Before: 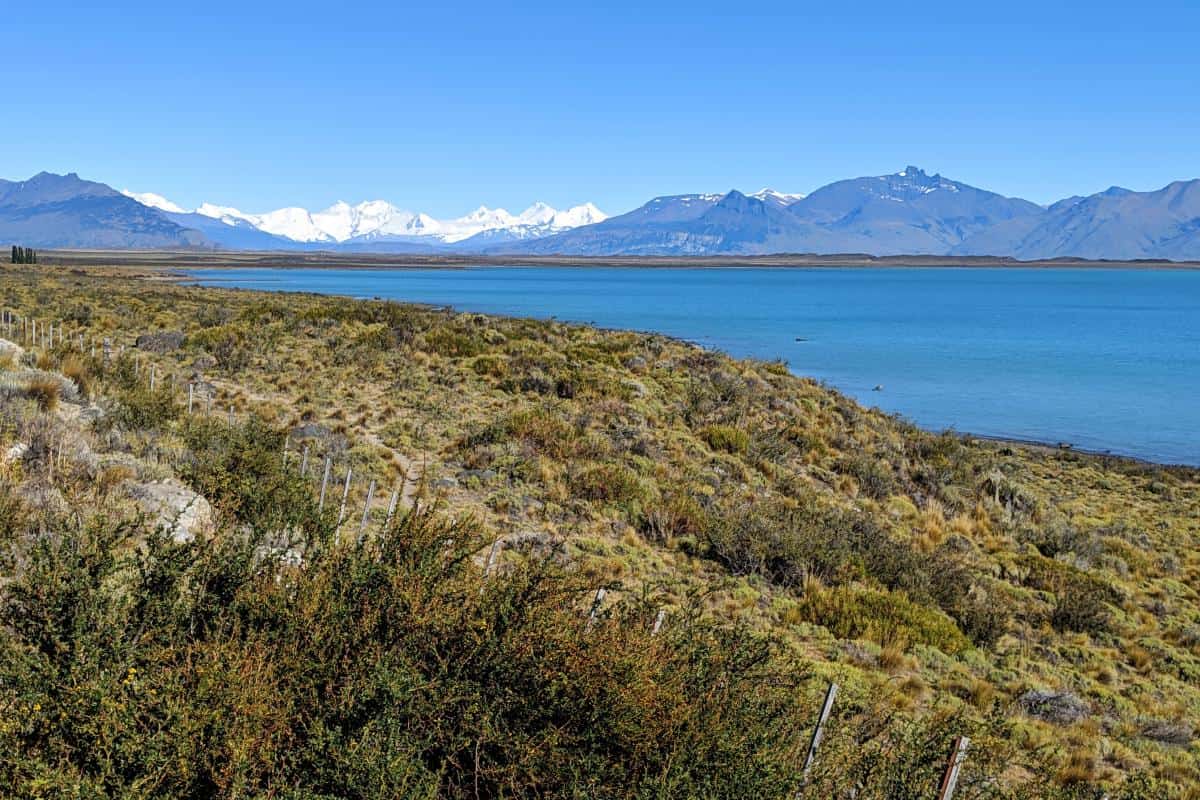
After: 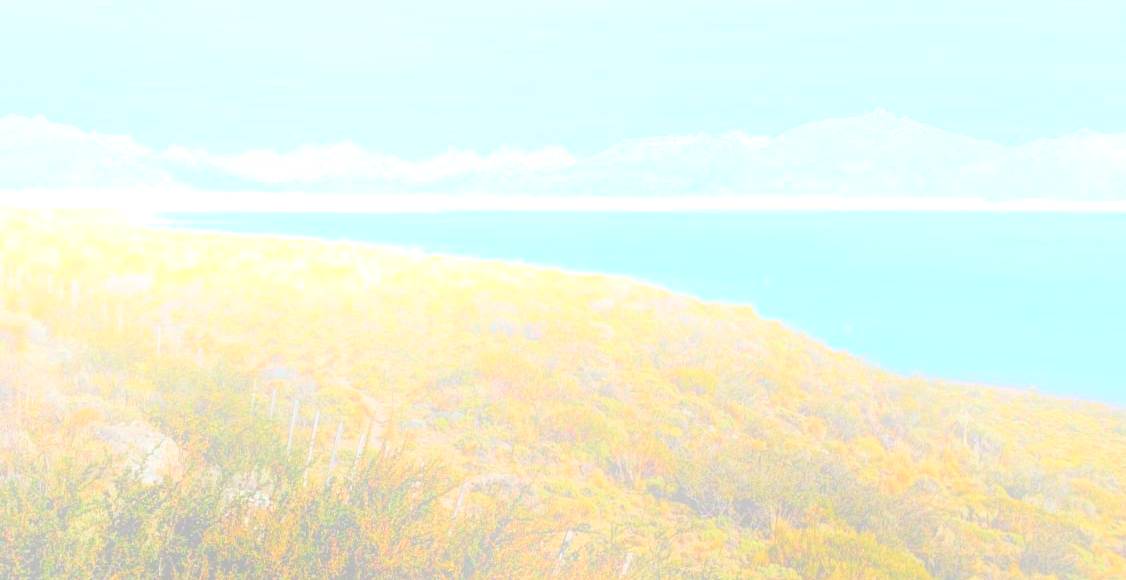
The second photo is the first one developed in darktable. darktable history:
crop: left 2.737%, top 7.287%, right 3.421%, bottom 20.179%
bloom: size 25%, threshold 5%, strength 90%
